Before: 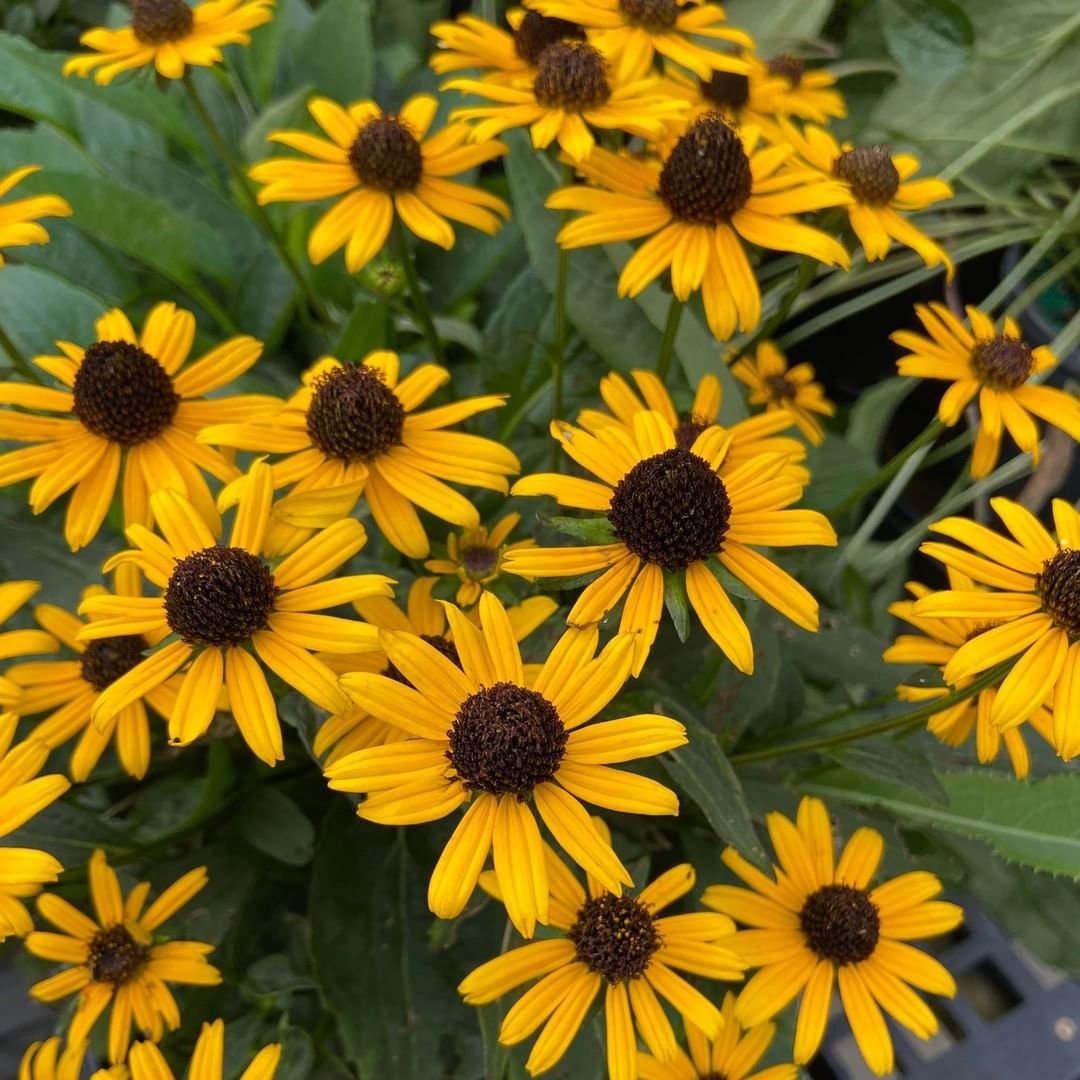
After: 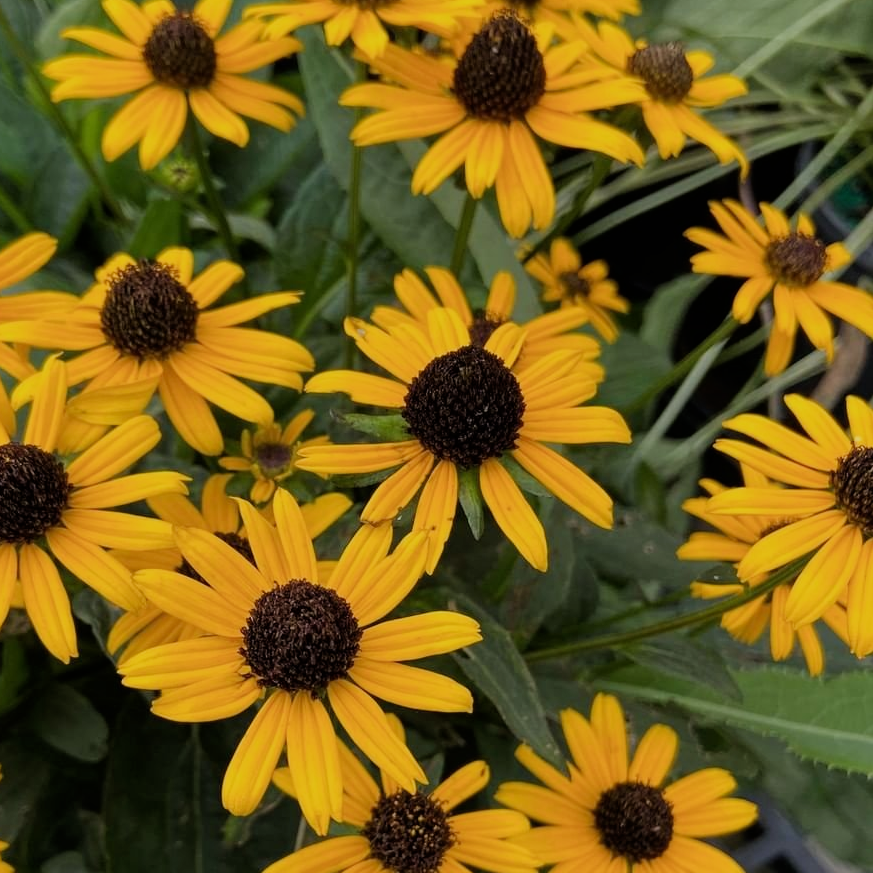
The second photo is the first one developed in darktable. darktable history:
crop: left 19.159%, top 9.58%, bottom 9.58%
filmic rgb: hardness 4.17
